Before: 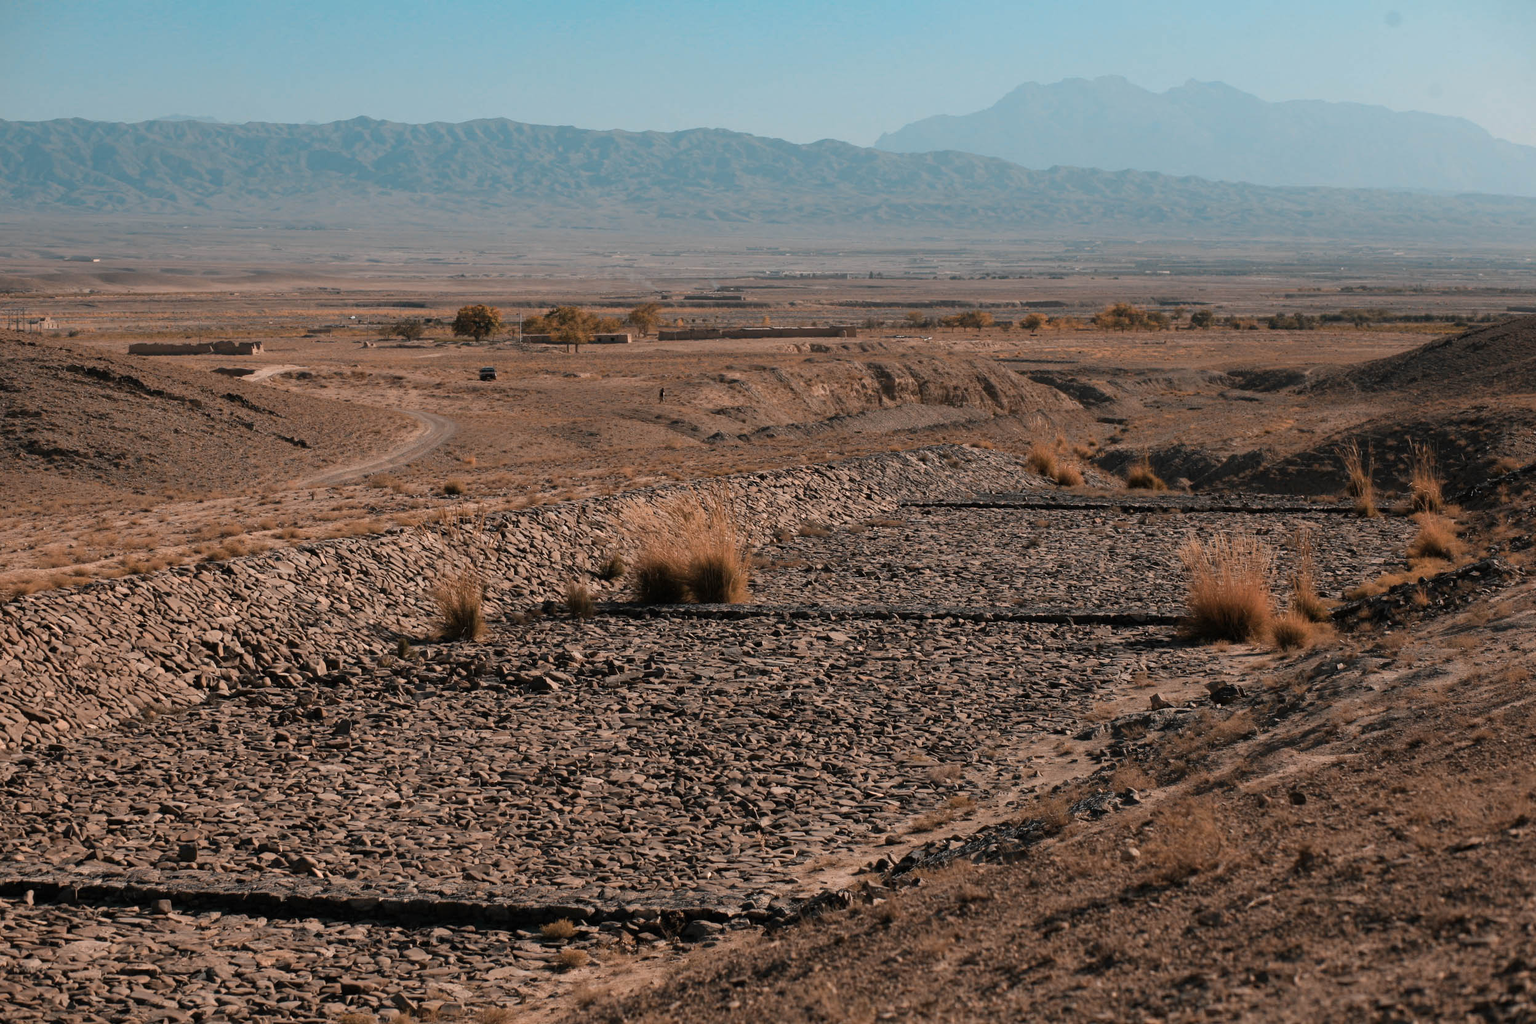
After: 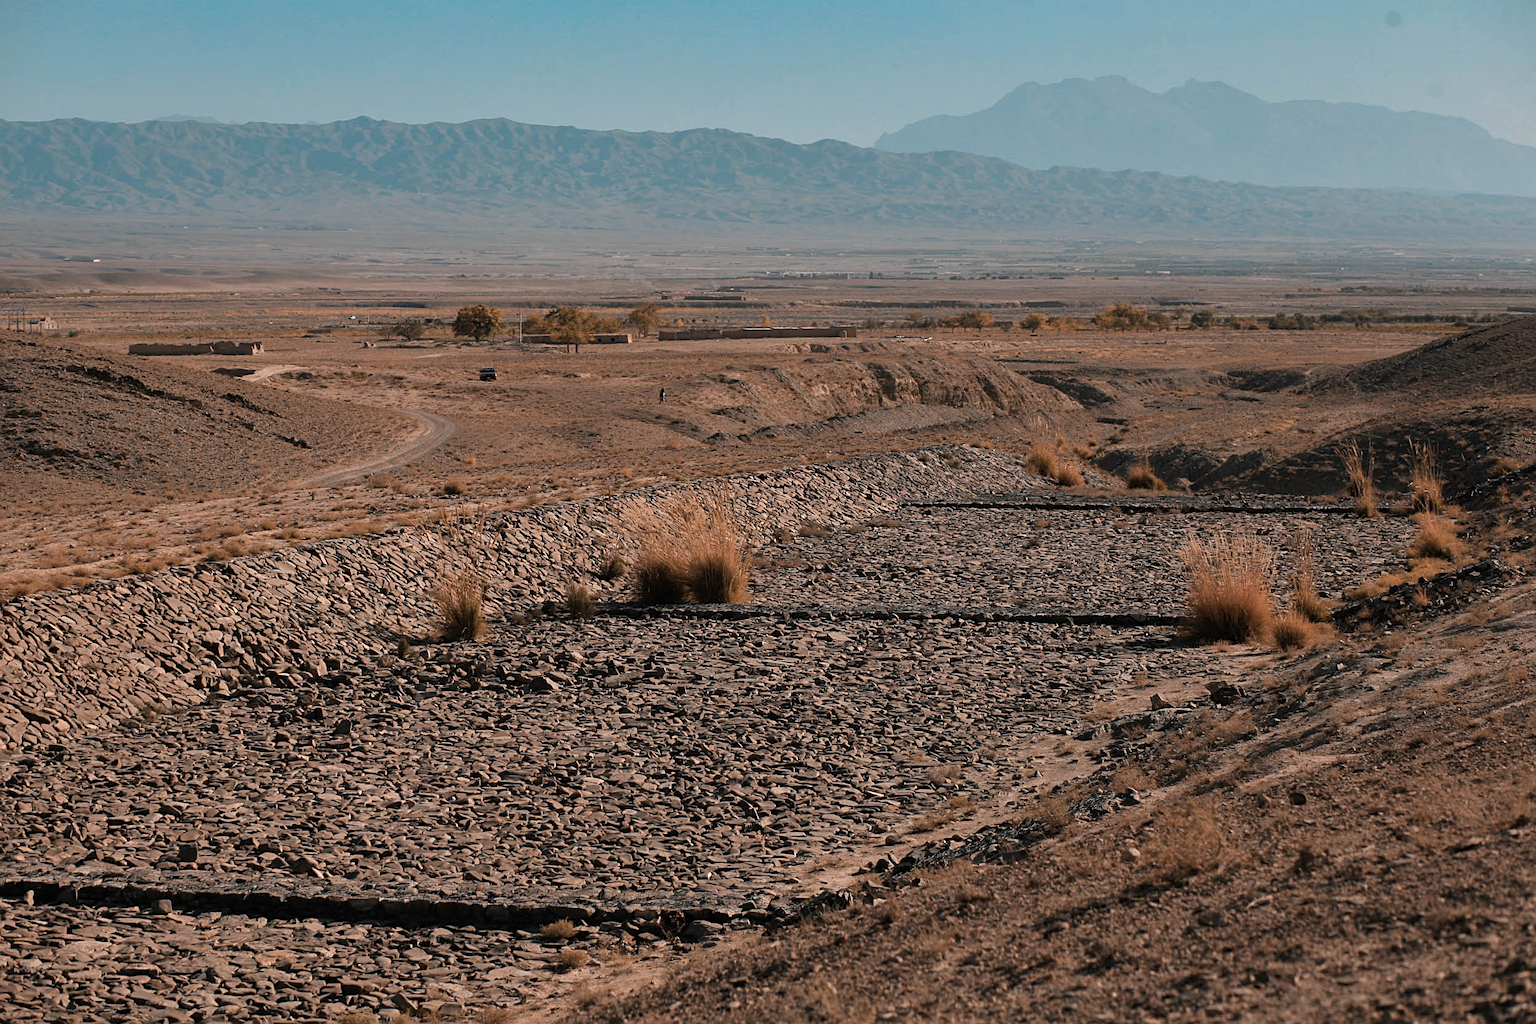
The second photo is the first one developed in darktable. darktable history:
sharpen: on, module defaults
shadows and highlights: radius 109.3, shadows 23.88, highlights -59.39, low approximation 0.01, soften with gaussian
